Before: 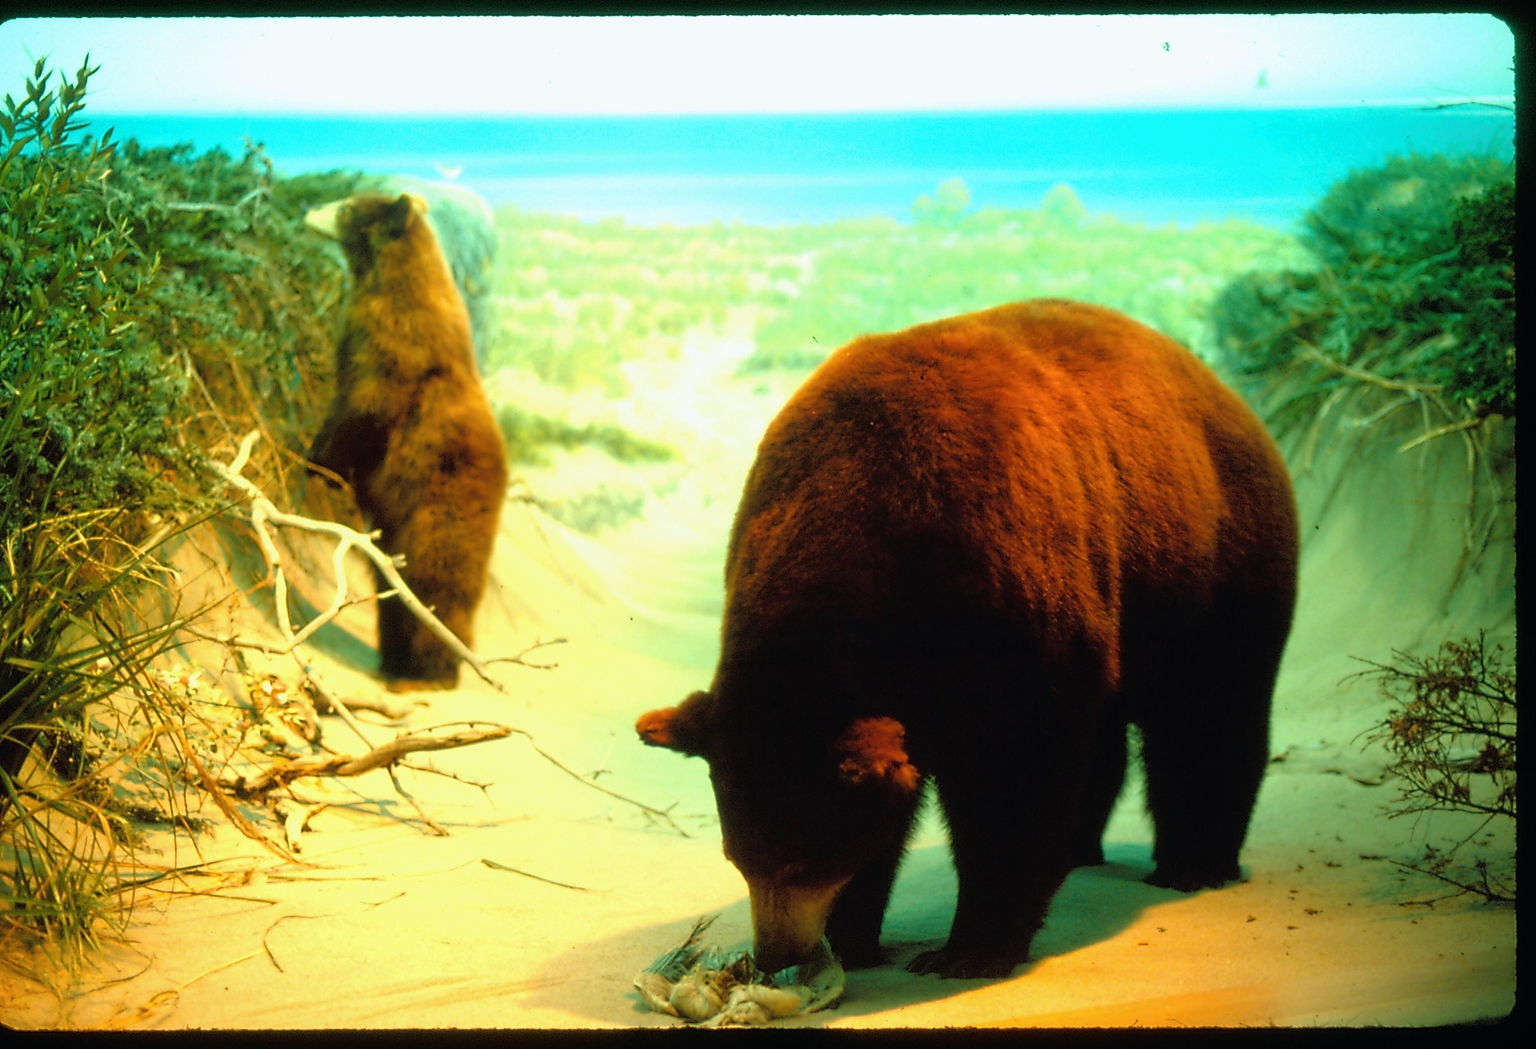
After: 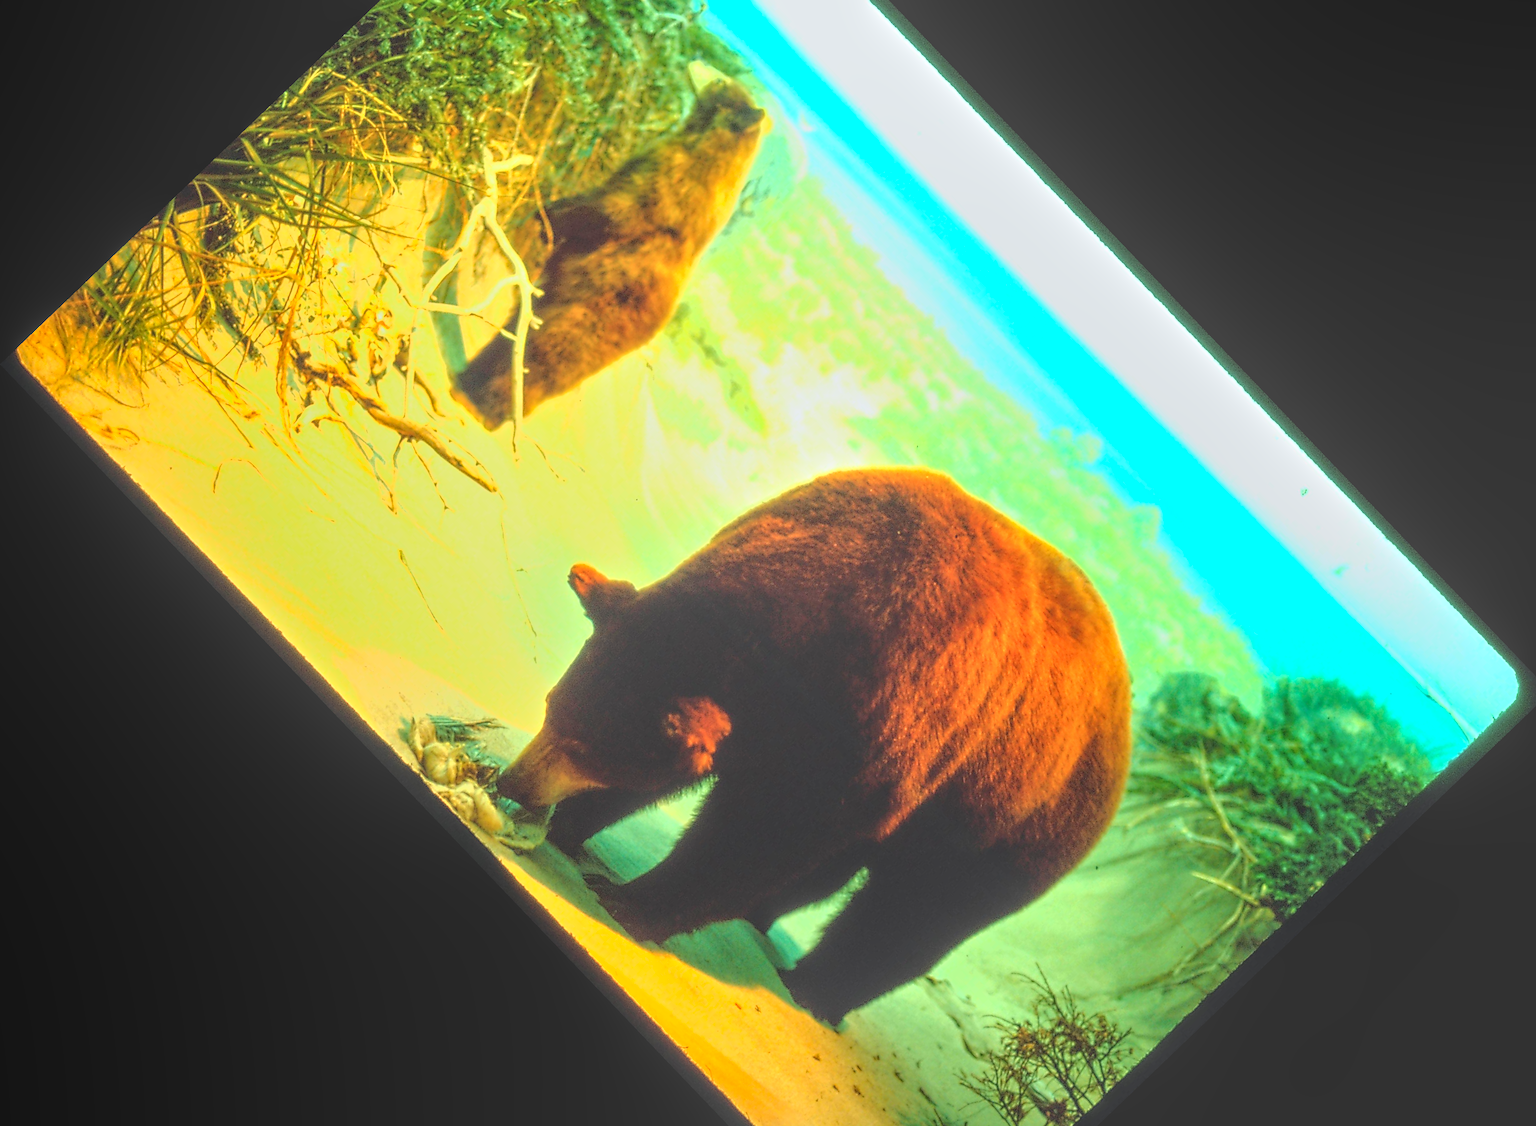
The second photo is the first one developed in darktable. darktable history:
crop and rotate: angle -46.26°, top 16.234%, right 0.912%, bottom 11.704%
exposure: black level correction 0, exposure 0.9 EV, compensate highlight preservation false
fill light: on, module defaults
local contrast: highlights 73%, shadows 15%, midtone range 0.197
